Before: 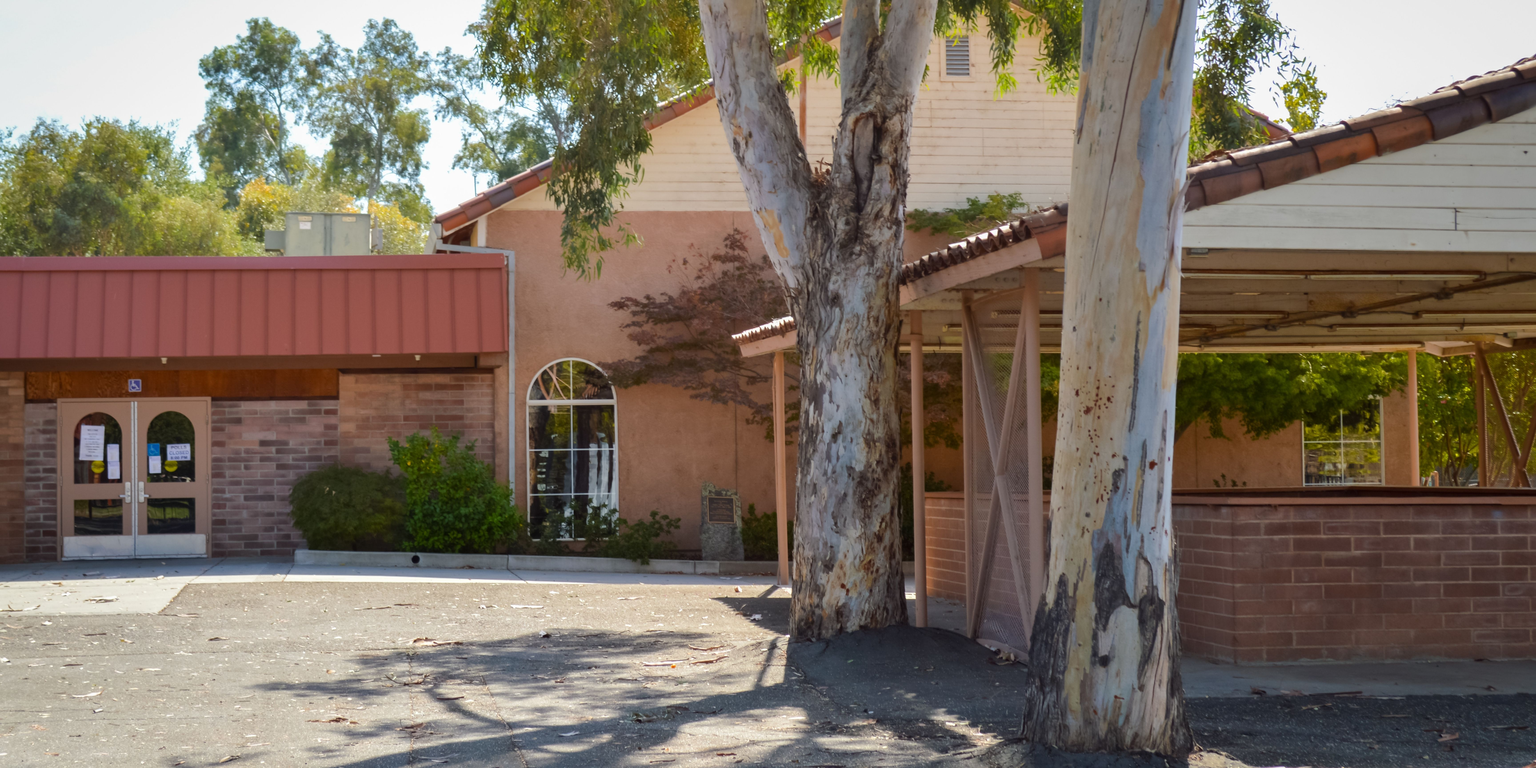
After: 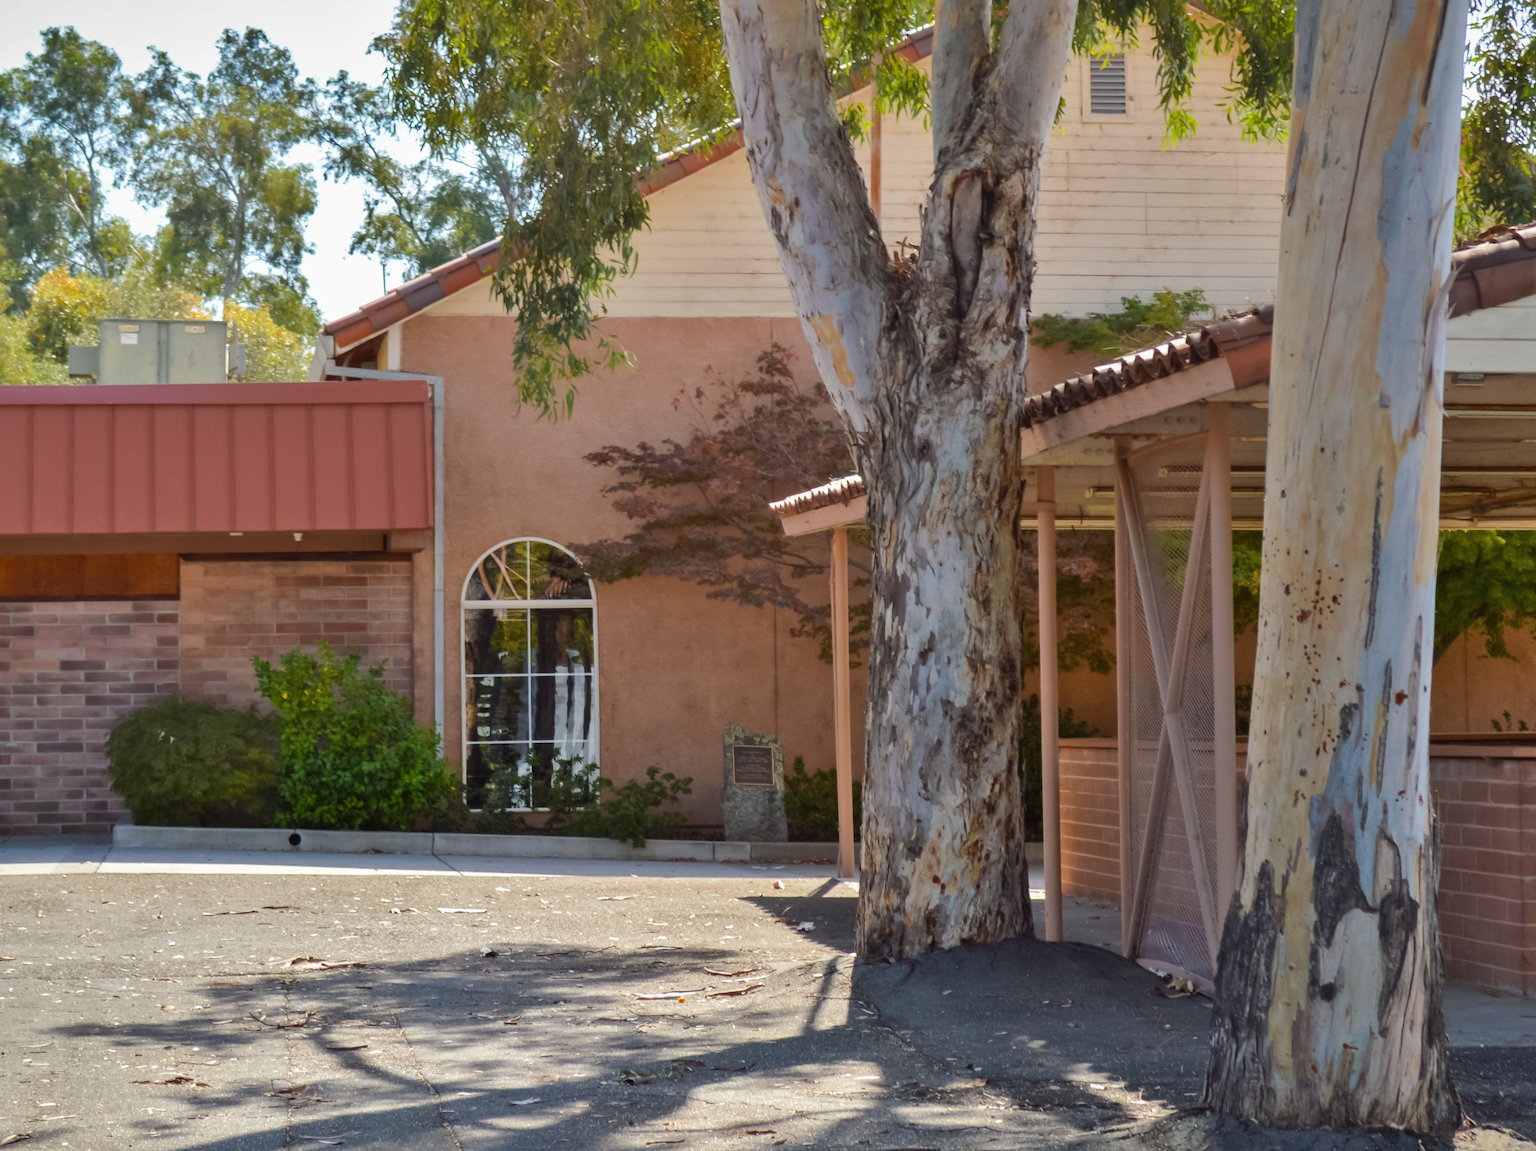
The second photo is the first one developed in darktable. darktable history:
shadows and highlights: soften with gaussian
crop and rotate: left 14.292%, right 19.041%
